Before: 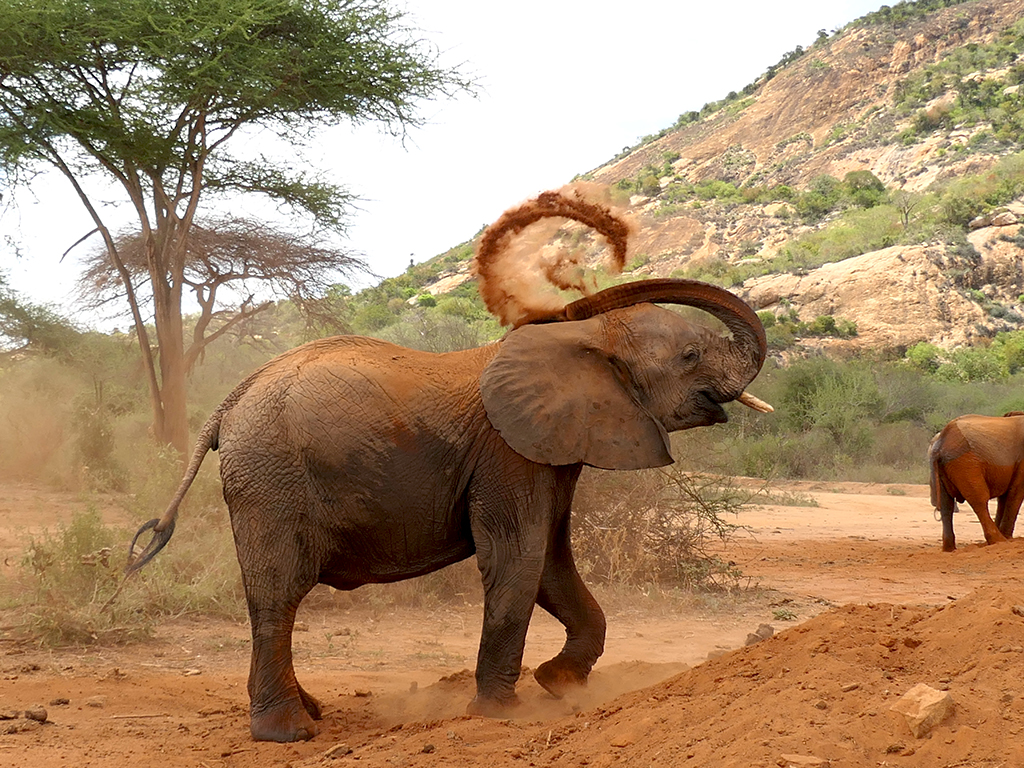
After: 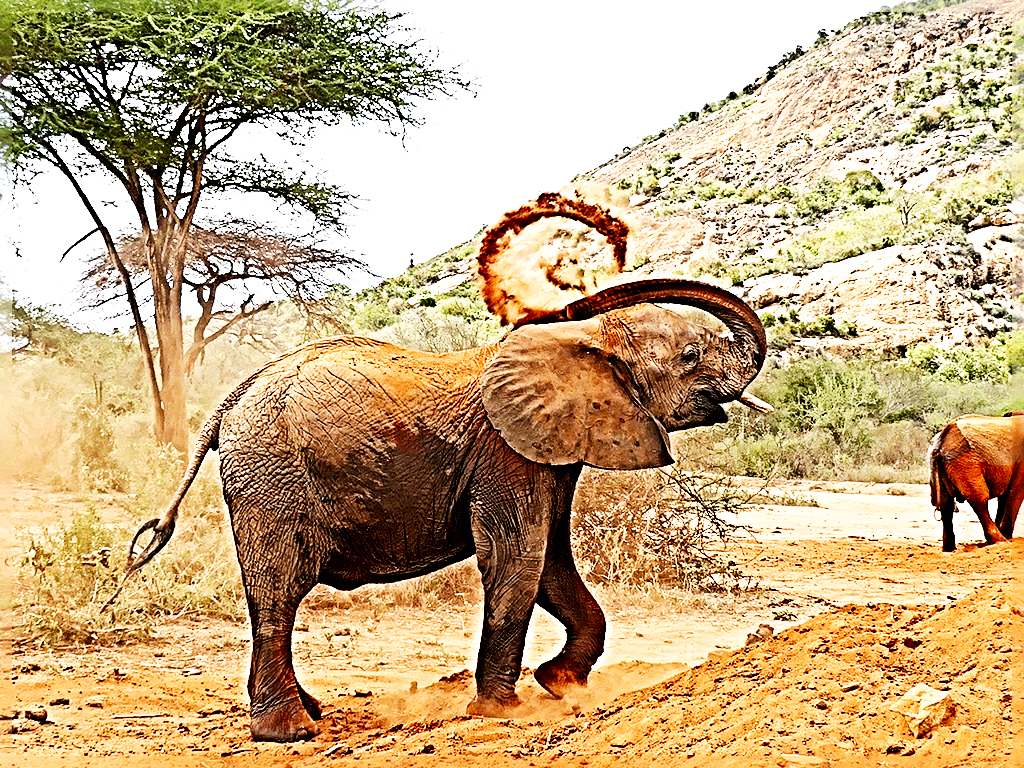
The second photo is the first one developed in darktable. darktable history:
base curve: curves: ch0 [(0, 0) (0.007, 0.004) (0.027, 0.03) (0.046, 0.07) (0.207, 0.54) (0.442, 0.872) (0.673, 0.972) (1, 1)], preserve colors none
sharpen: radius 6.3, amount 1.8, threshold 0
